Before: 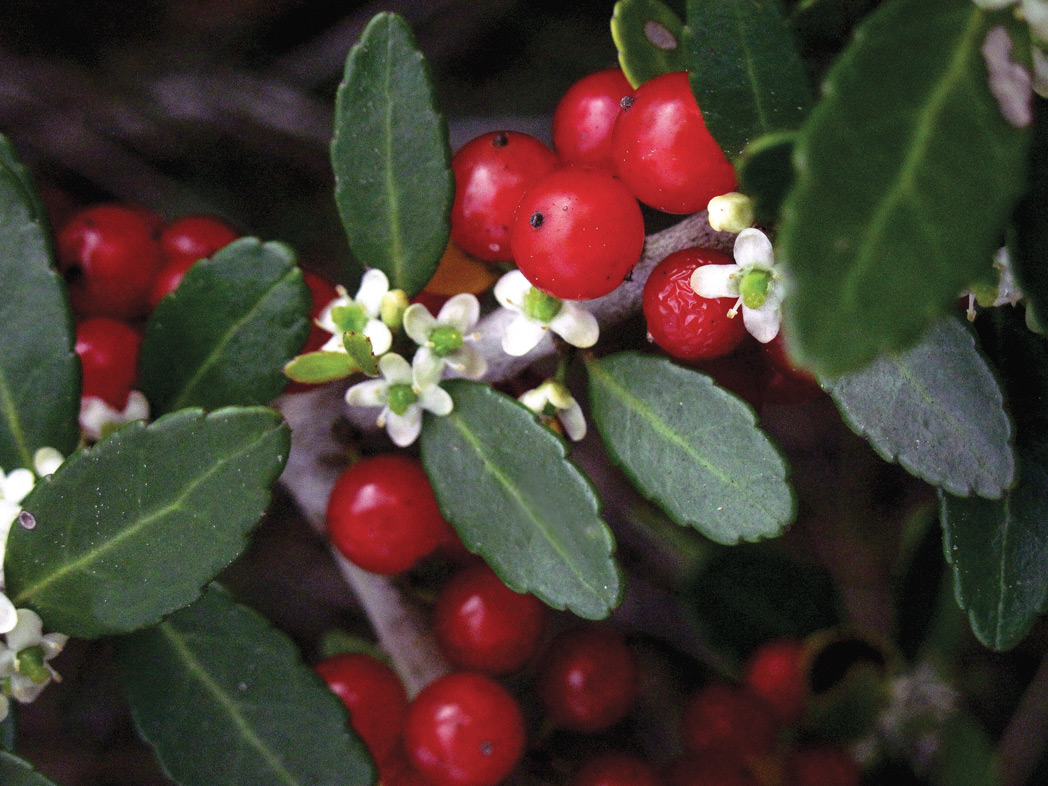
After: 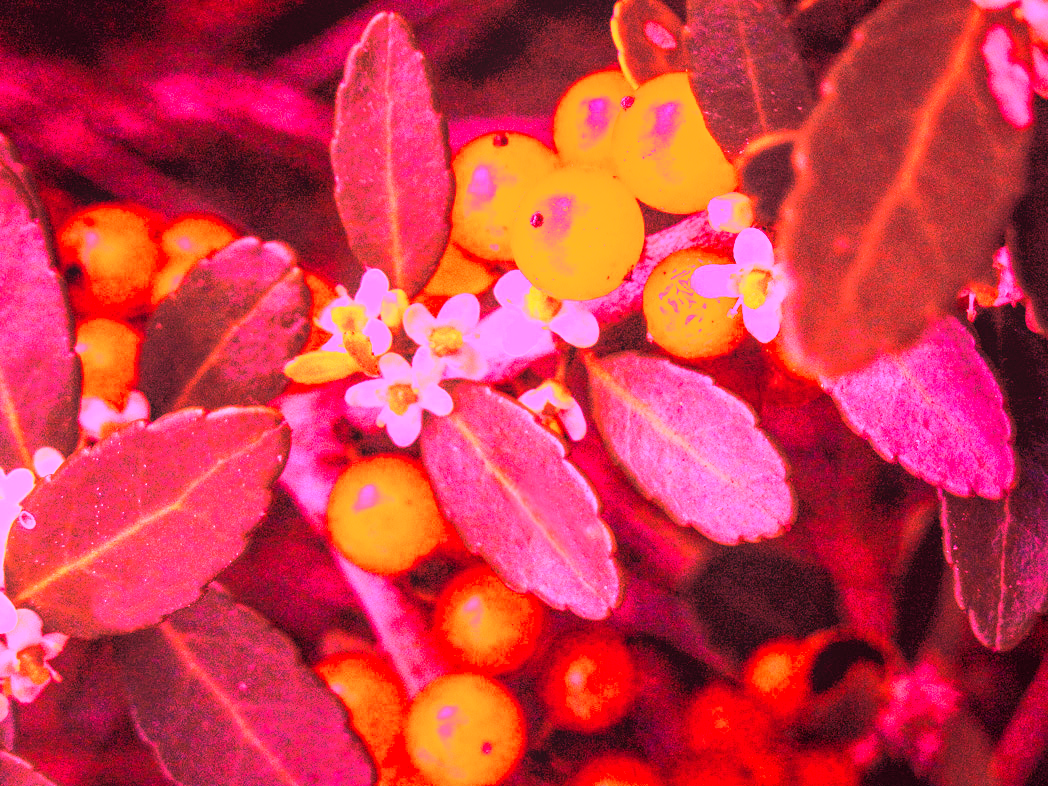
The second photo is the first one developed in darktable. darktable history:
color balance rgb: perceptual saturation grading › global saturation 20%, global vibrance 20%
local contrast: detail 115%
velvia: on, module defaults
white balance: red 4.26, blue 1.802
